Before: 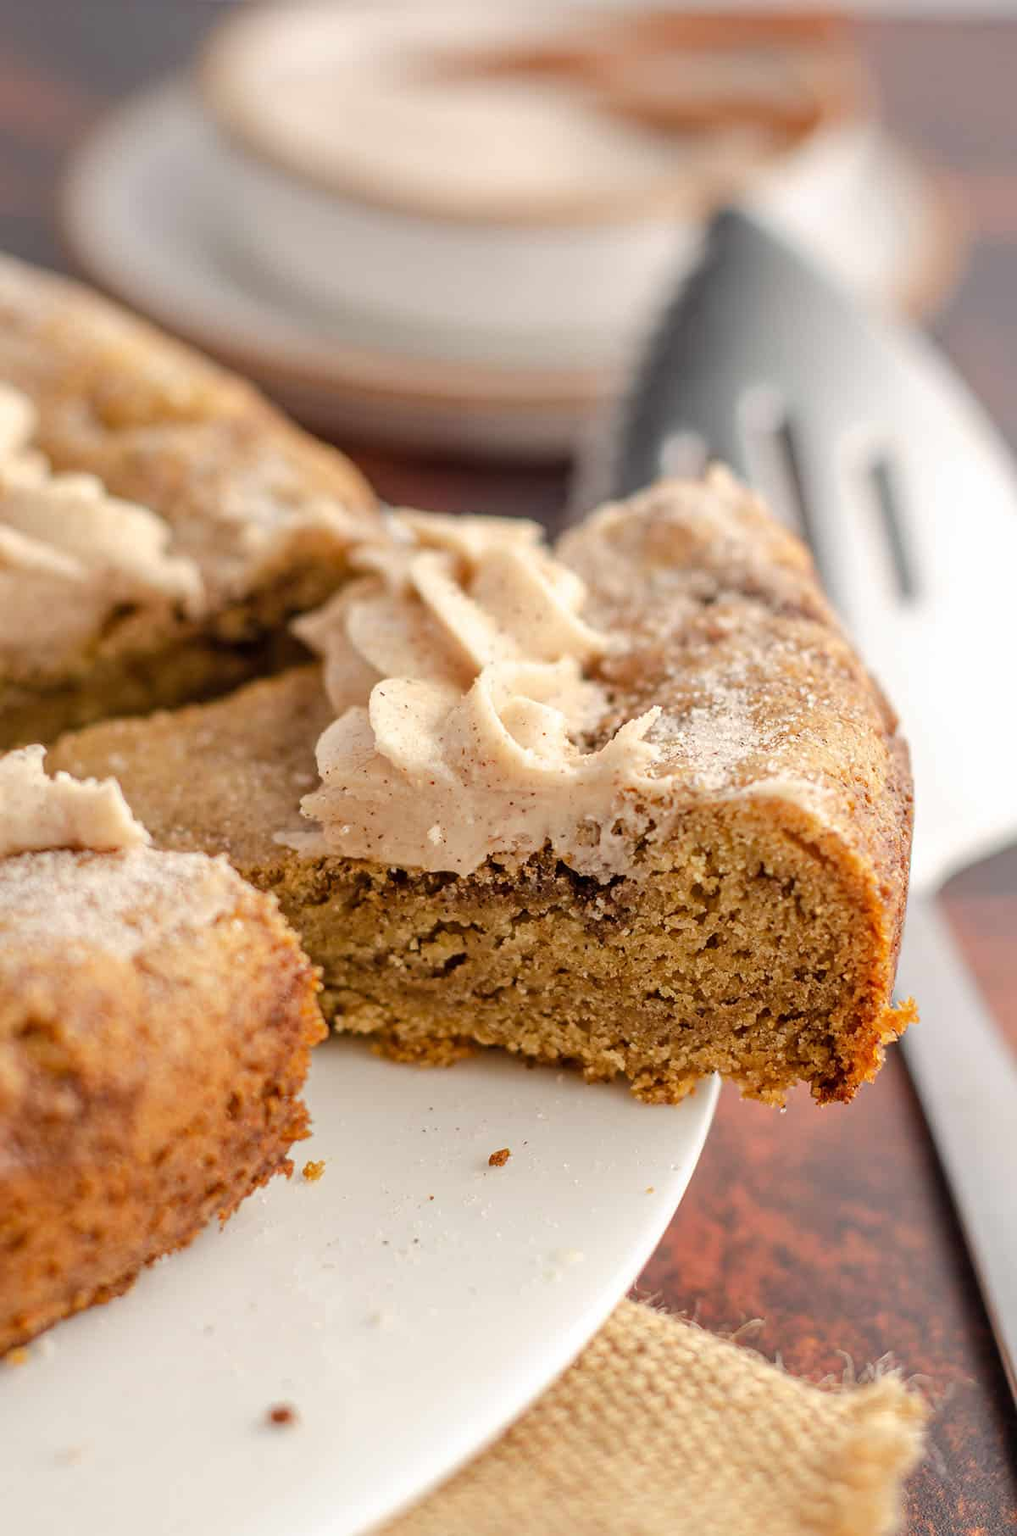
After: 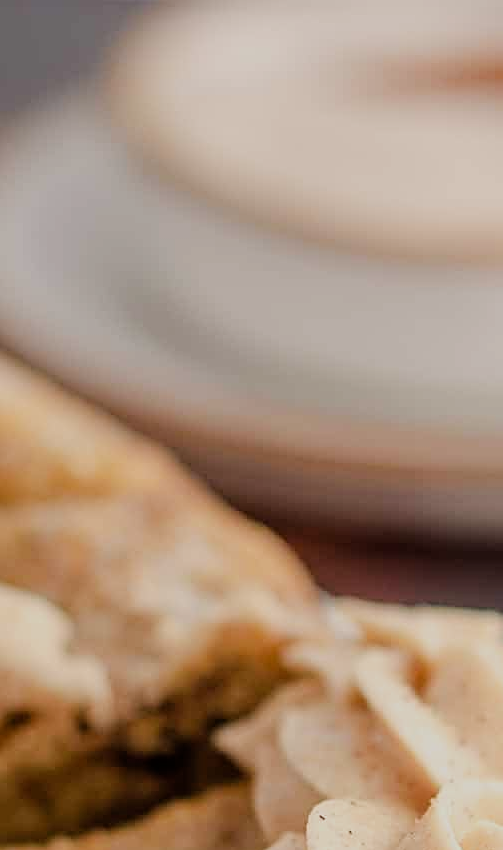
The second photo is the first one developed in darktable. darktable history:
sharpen: on, module defaults
filmic rgb: black relative exposure -7.65 EV, white relative exposure 4.56 EV, threshold 5.98 EV, hardness 3.61, iterations of high-quality reconstruction 10, enable highlight reconstruction true
crop and rotate: left 10.809%, top 0.066%, right 47.241%, bottom 53.002%
